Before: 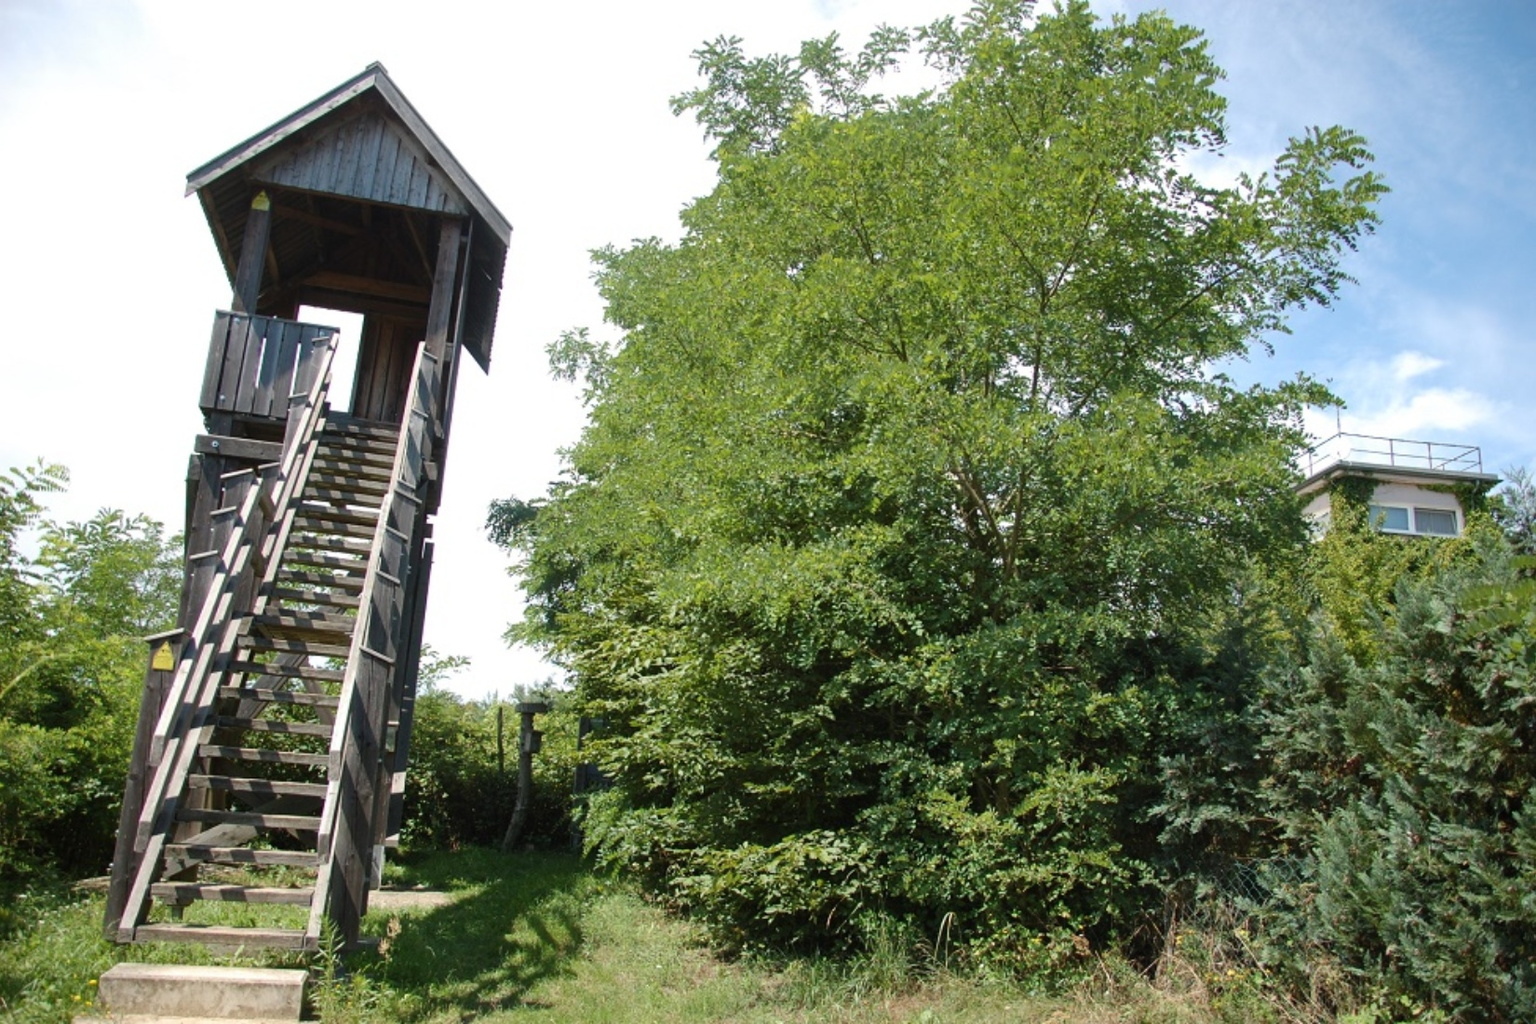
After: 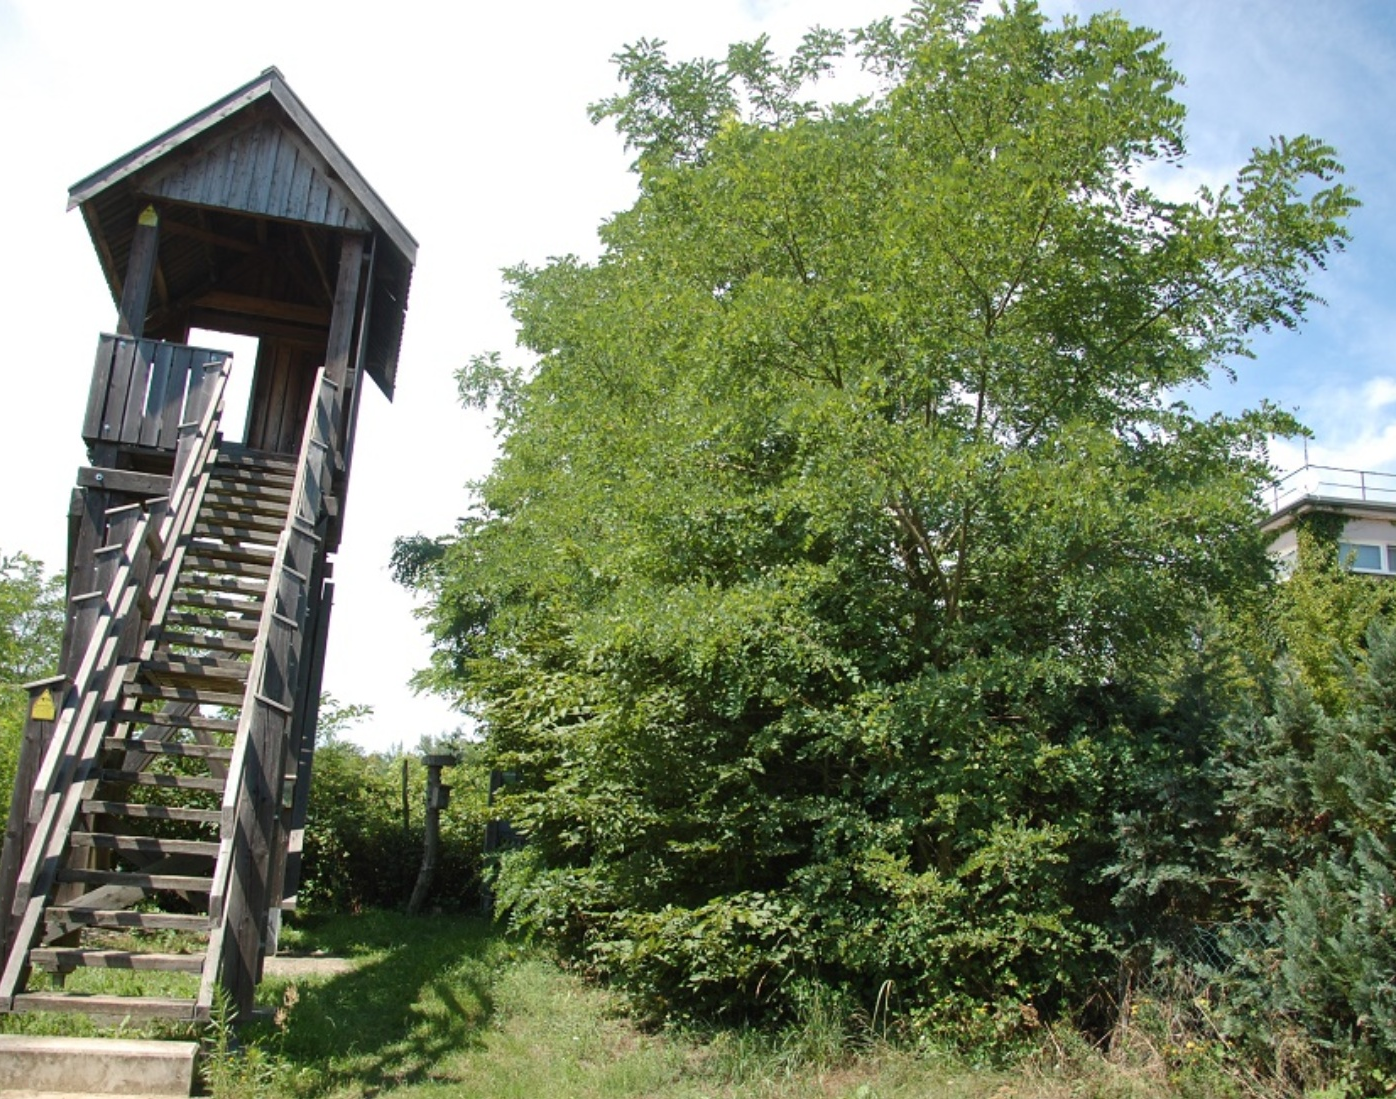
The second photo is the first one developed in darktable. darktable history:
crop: left 8.001%, right 7.369%
